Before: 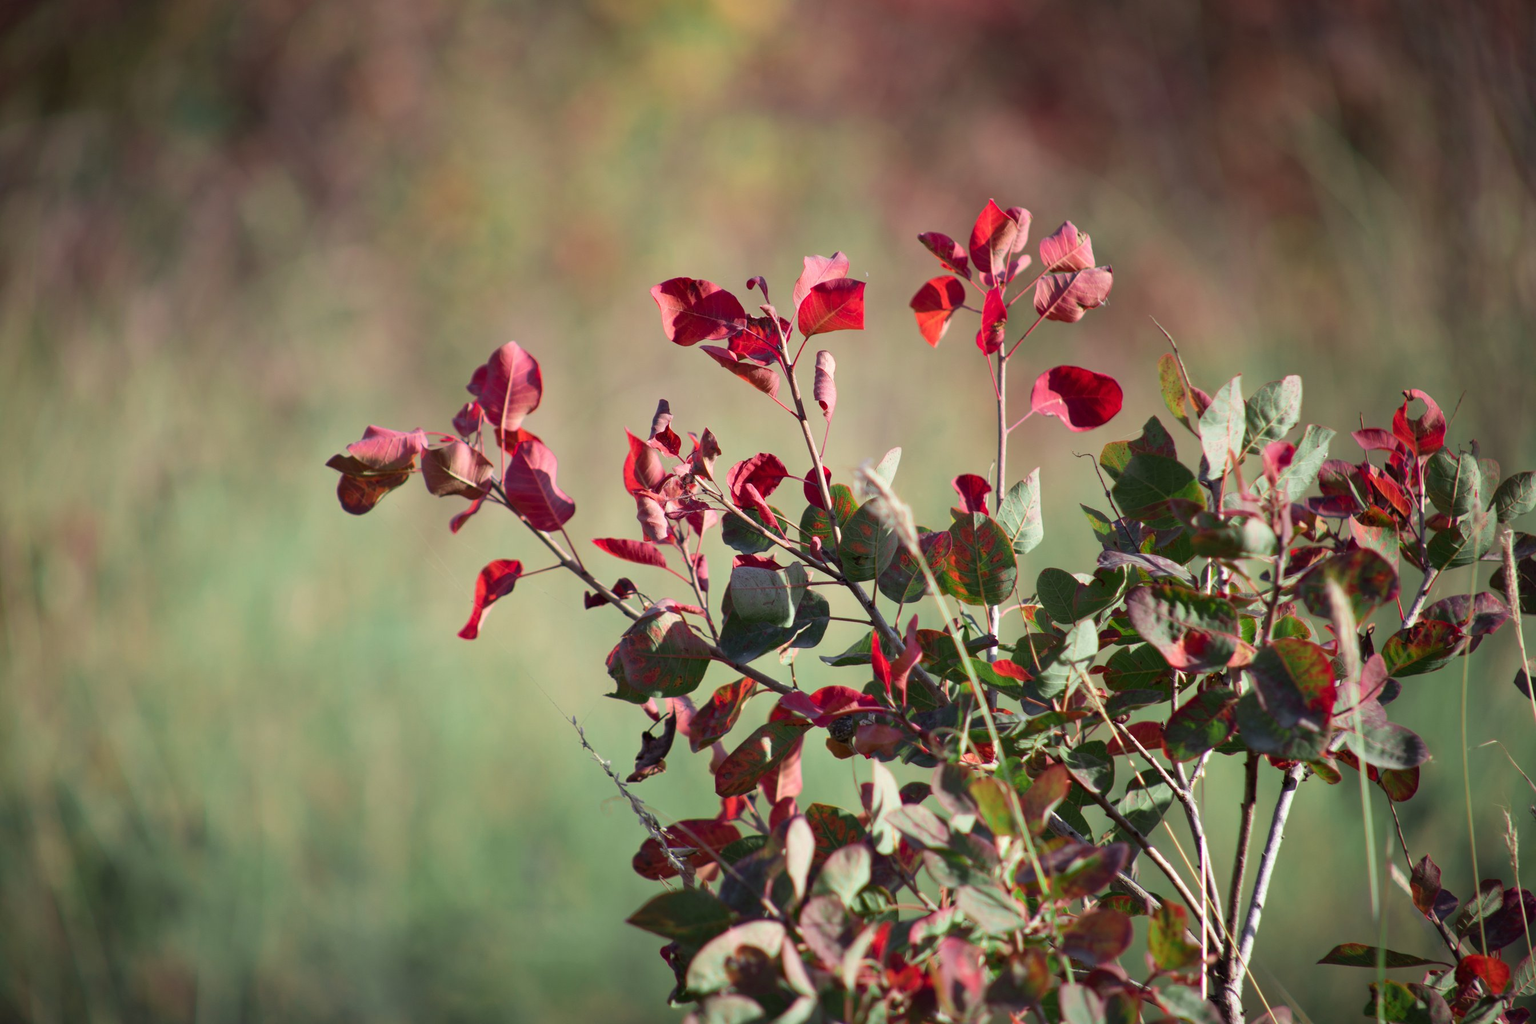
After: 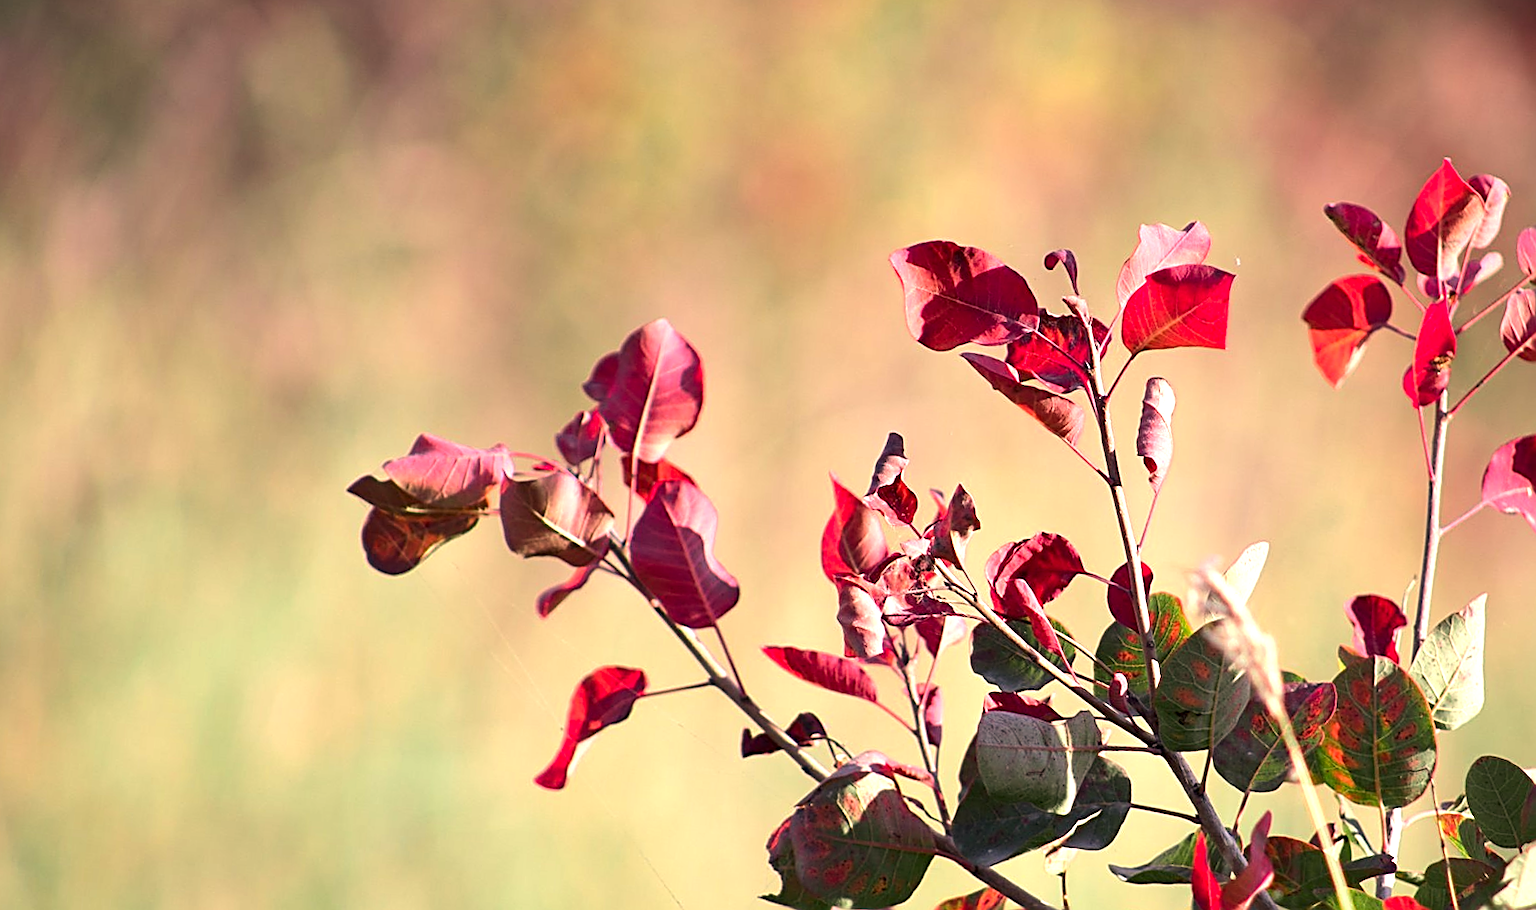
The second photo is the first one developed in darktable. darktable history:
color correction: highlights a* 11.96, highlights b* 11.58
tone equalizer: -8 EV -0.417 EV, -7 EV -0.389 EV, -6 EV -0.333 EV, -5 EV -0.222 EV, -3 EV 0.222 EV, -2 EV 0.333 EV, -1 EV 0.389 EV, +0 EV 0.417 EV, edges refinement/feathering 500, mask exposure compensation -1.57 EV, preserve details no
exposure: black level correction 0.001, exposure 0.5 EV, compensate exposure bias true, compensate highlight preservation false
crop and rotate: angle -4.99°, left 2.122%, top 6.945%, right 27.566%, bottom 30.519%
sharpen: amount 1
